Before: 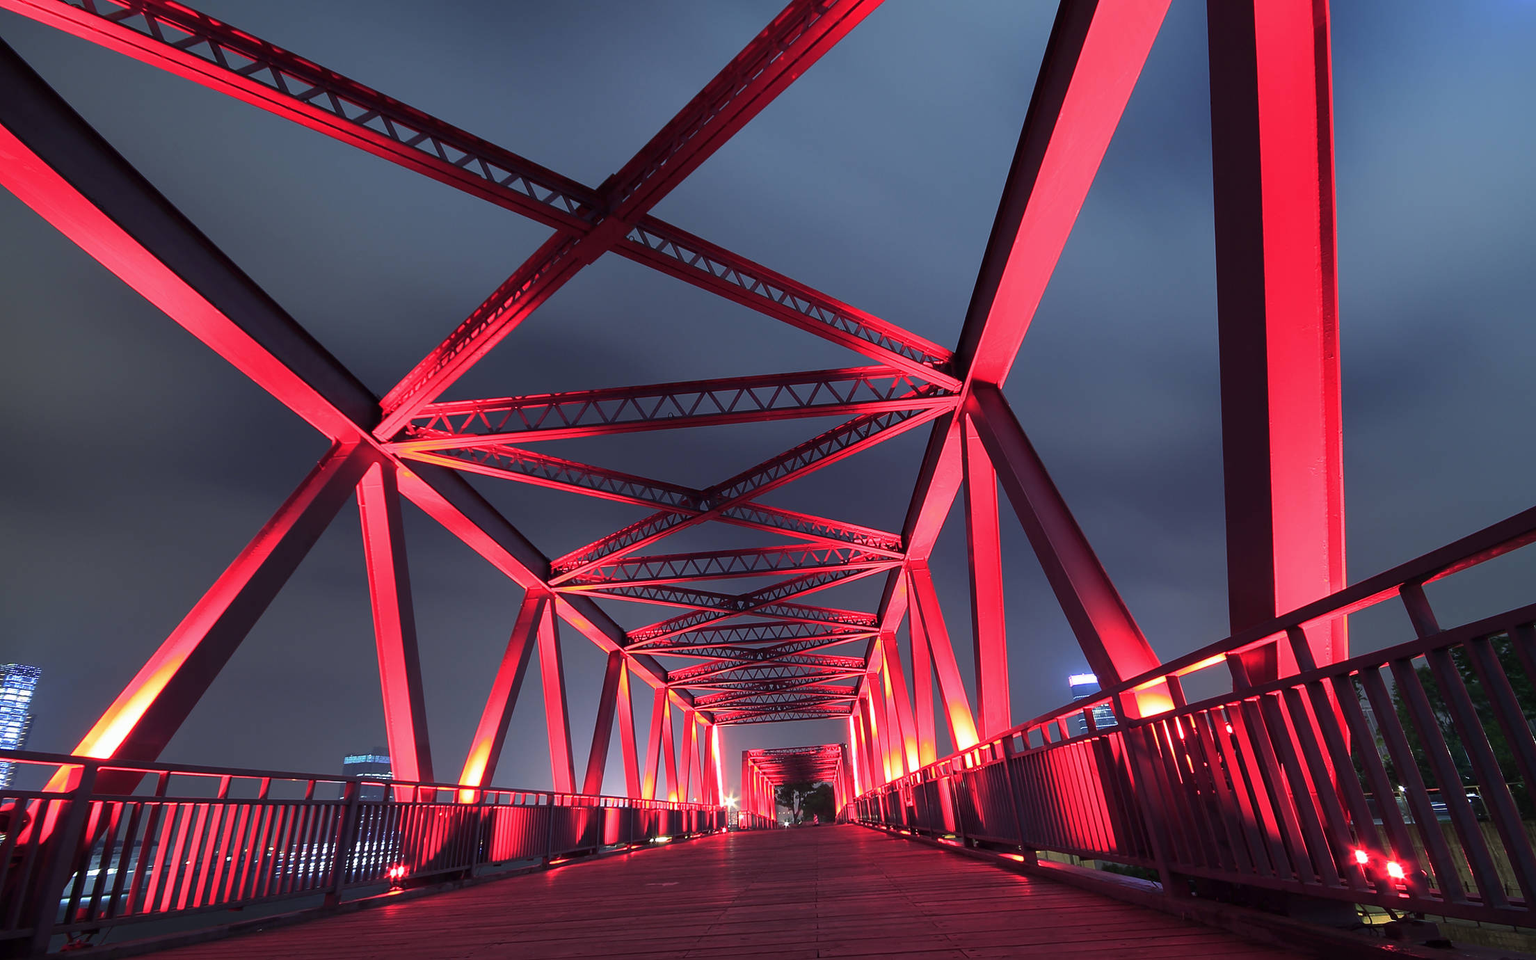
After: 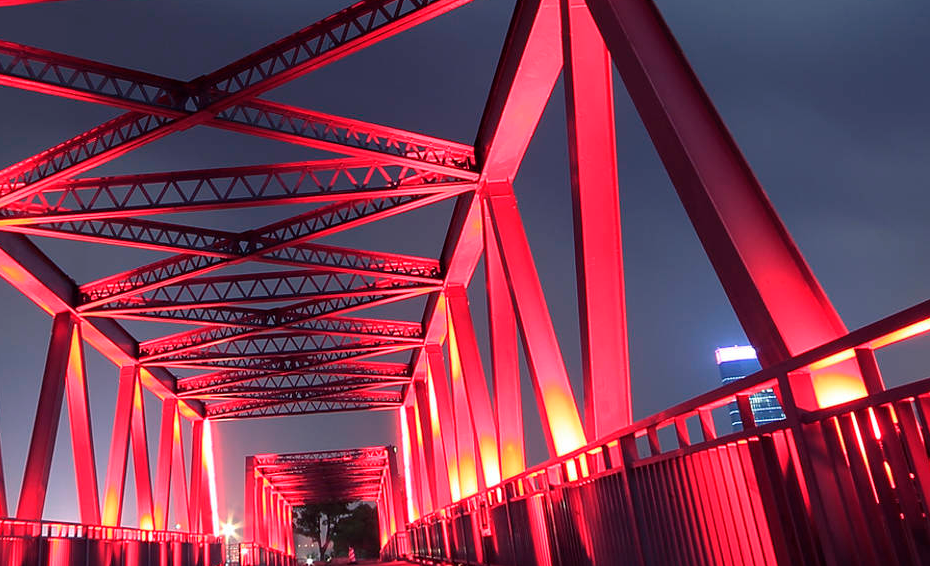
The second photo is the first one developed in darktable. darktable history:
crop: left 37.221%, top 45.169%, right 20.63%, bottom 13.777%
tone equalizer: on, module defaults
